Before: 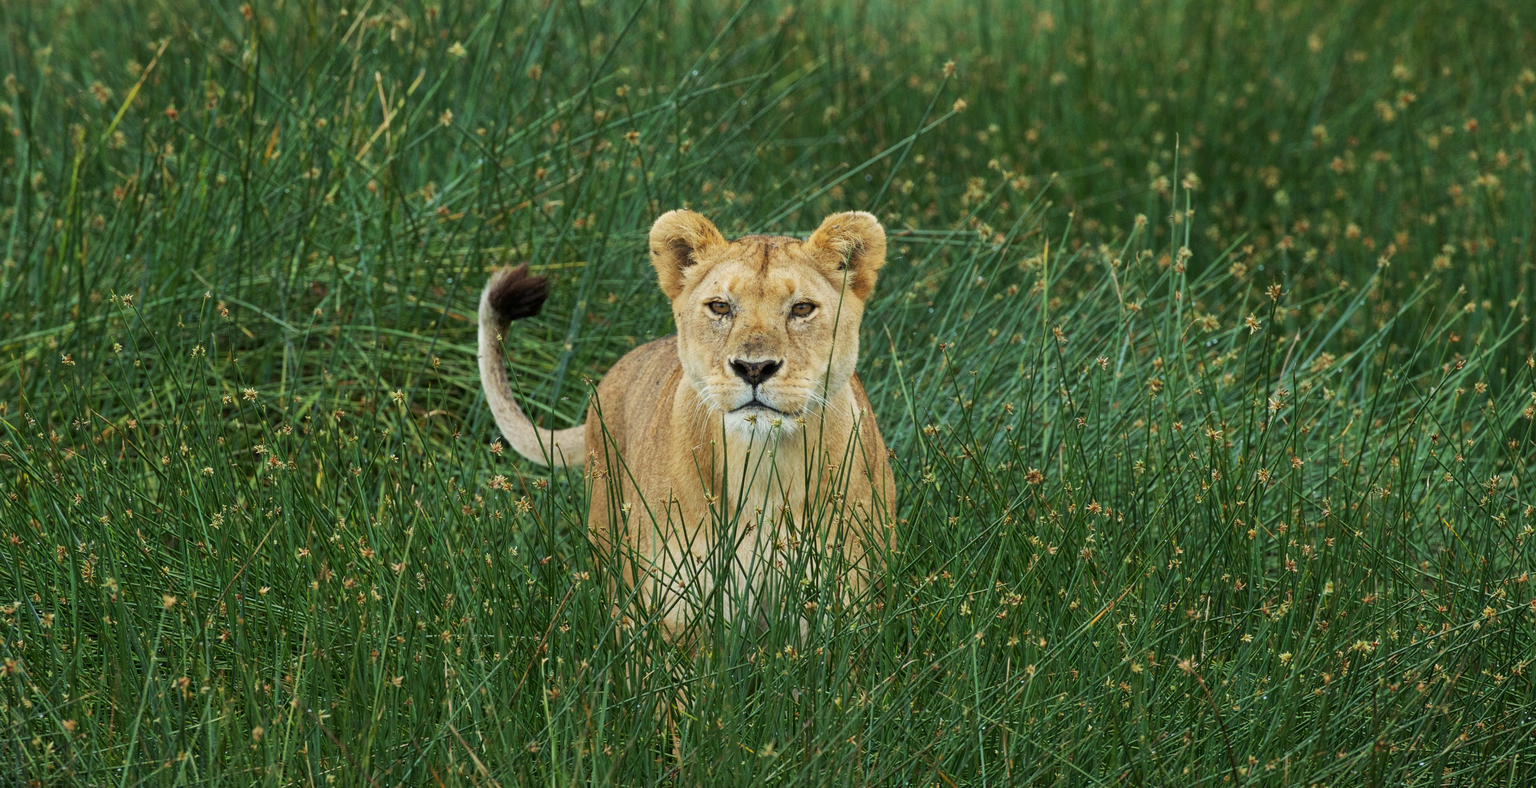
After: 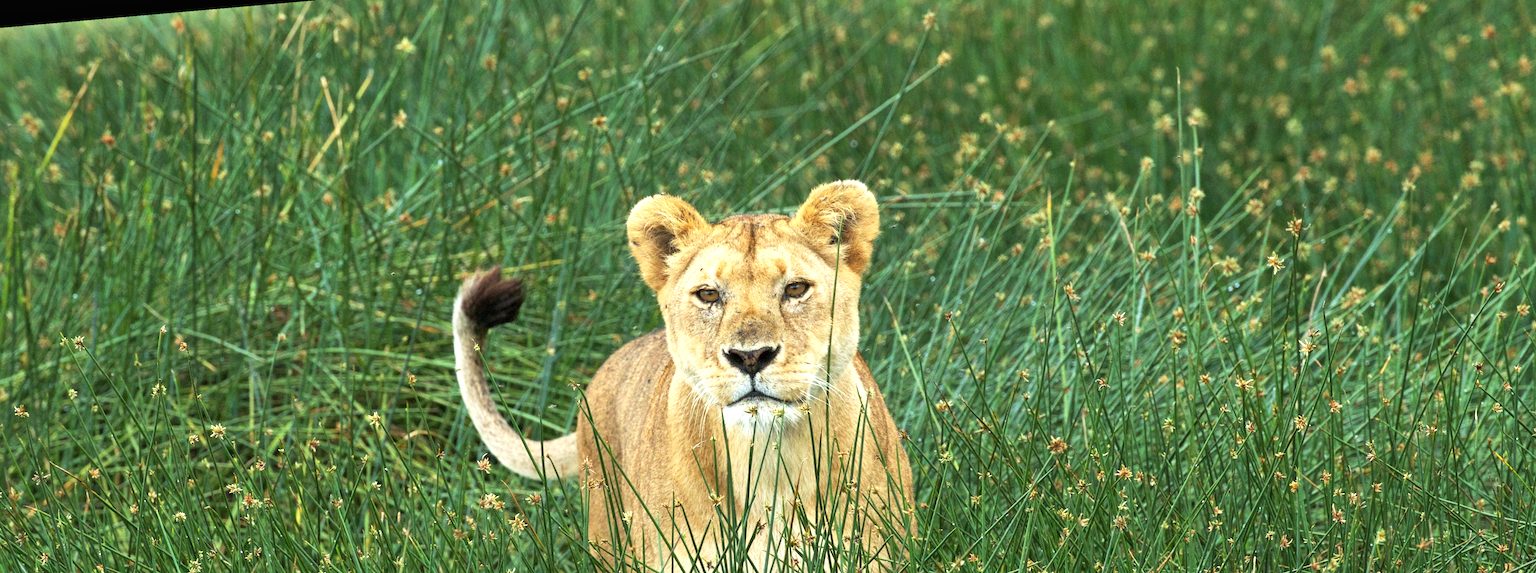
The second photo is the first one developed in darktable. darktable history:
rotate and perspective: rotation -5°, crop left 0.05, crop right 0.952, crop top 0.11, crop bottom 0.89
crop: bottom 24.988%
shadows and highlights: shadows 75, highlights -25, soften with gaussian
exposure: black level correction 0, exposure 0.9 EV, compensate highlight preservation false
